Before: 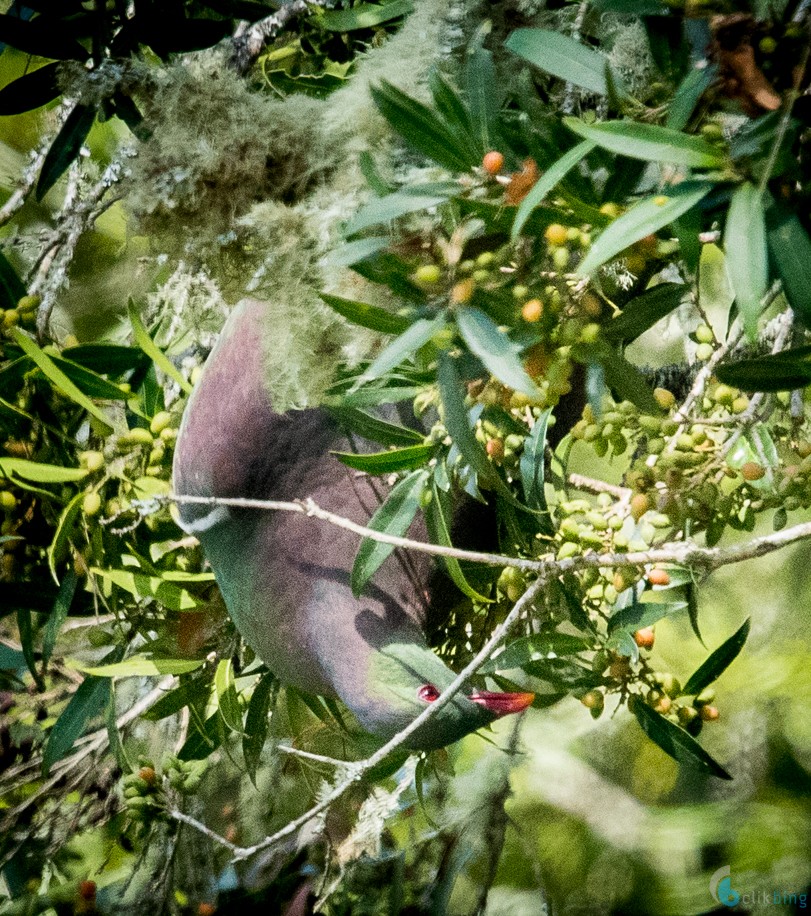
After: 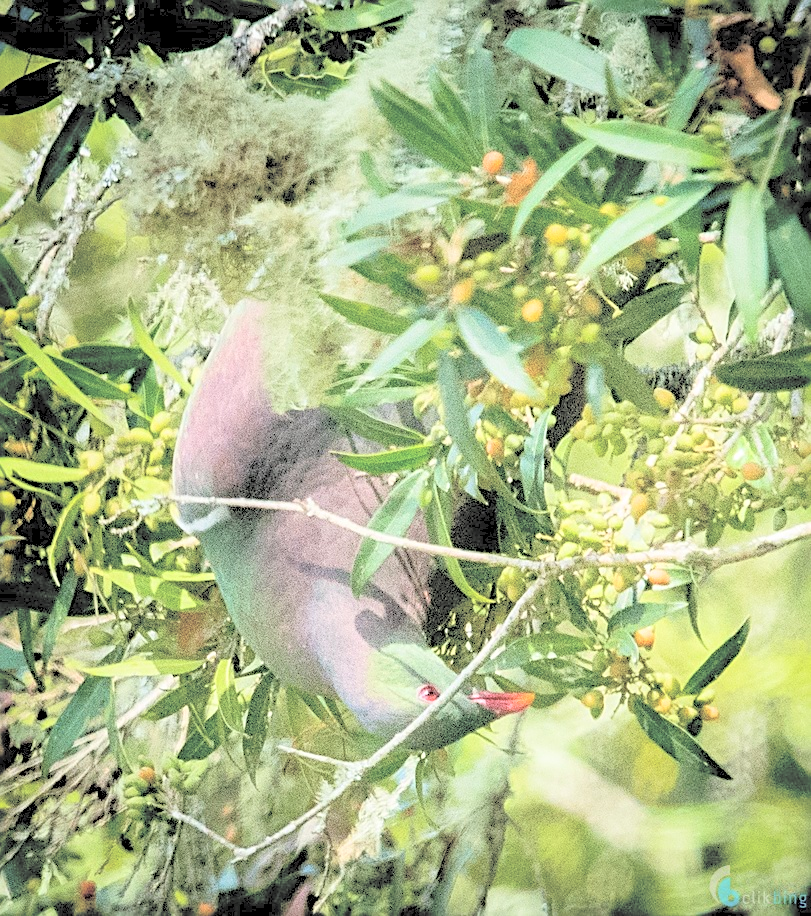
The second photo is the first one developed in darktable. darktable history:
contrast brightness saturation: brightness 0.999
sharpen: on, module defaults
